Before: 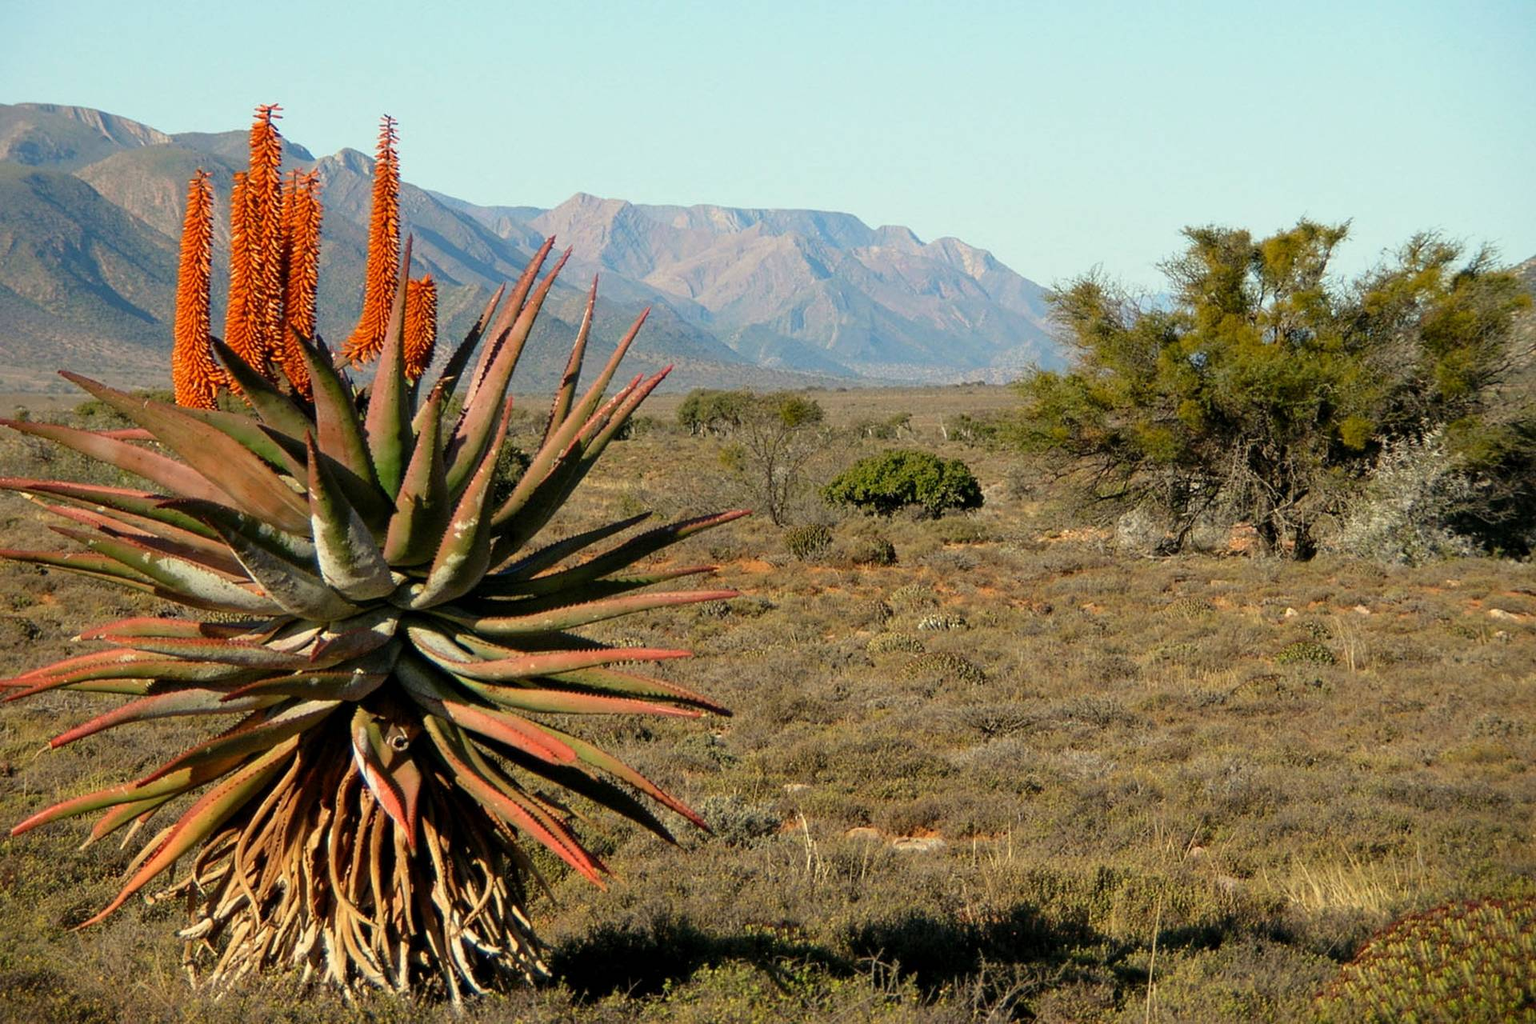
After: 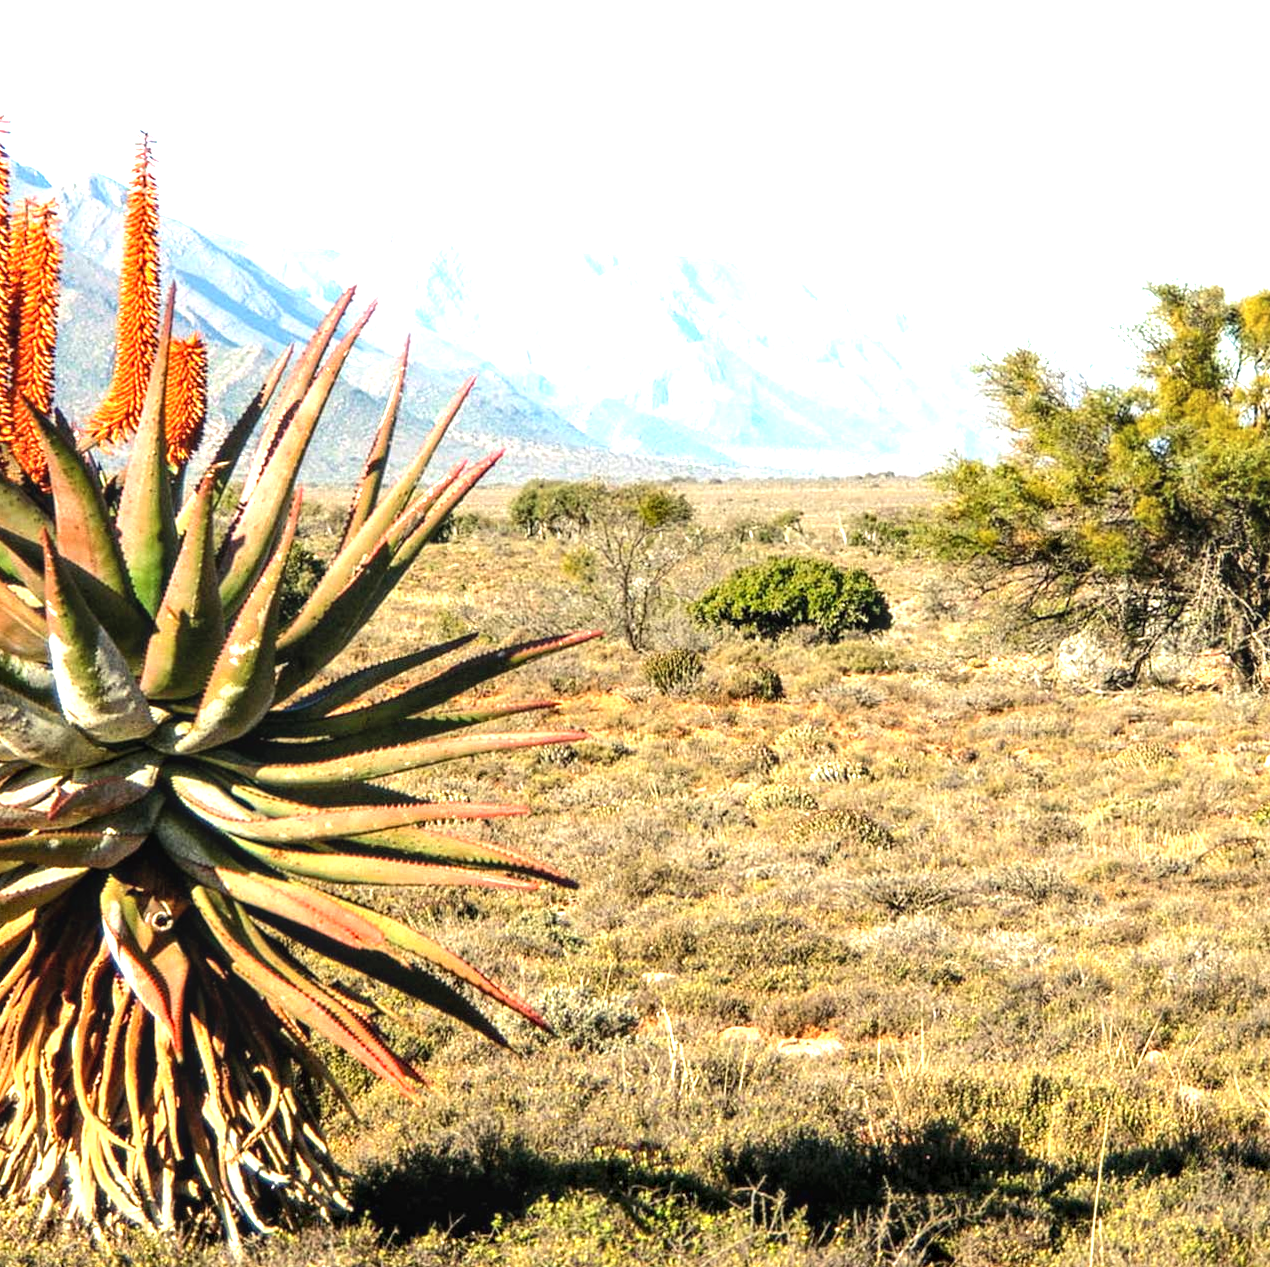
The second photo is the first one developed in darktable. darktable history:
exposure: black level correction 0, exposure 1.3 EV, compensate exposure bias true, compensate highlight preservation false
crop and rotate: left 17.732%, right 15.423%
local contrast: on, module defaults
rotate and perspective: rotation 0.174°, lens shift (vertical) 0.013, lens shift (horizontal) 0.019, shear 0.001, automatic cropping original format, crop left 0.007, crop right 0.991, crop top 0.016, crop bottom 0.997
tone equalizer: -8 EV -0.417 EV, -7 EV -0.389 EV, -6 EV -0.333 EV, -5 EV -0.222 EV, -3 EV 0.222 EV, -2 EV 0.333 EV, -1 EV 0.389 EV, +0 EV 0.417 EV, edges refinement/feathering 500, mask exposure compensation -1.57 EV, preserve details no
